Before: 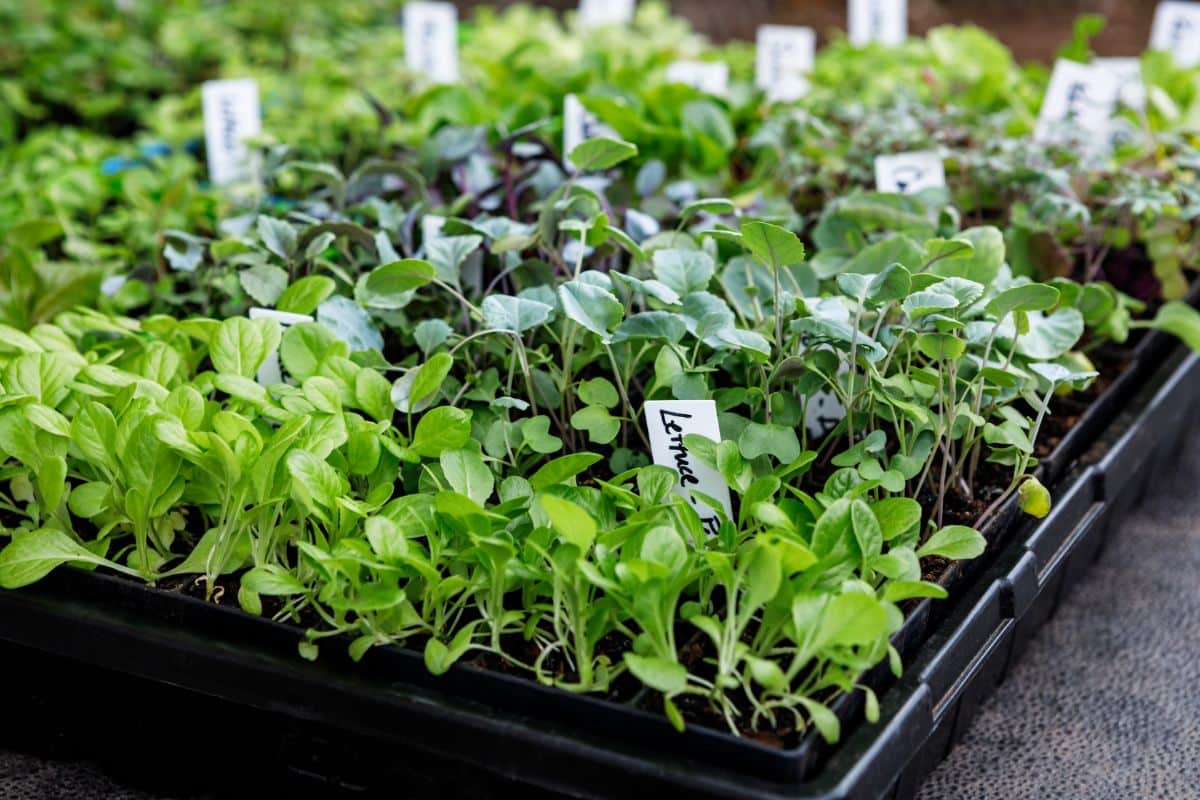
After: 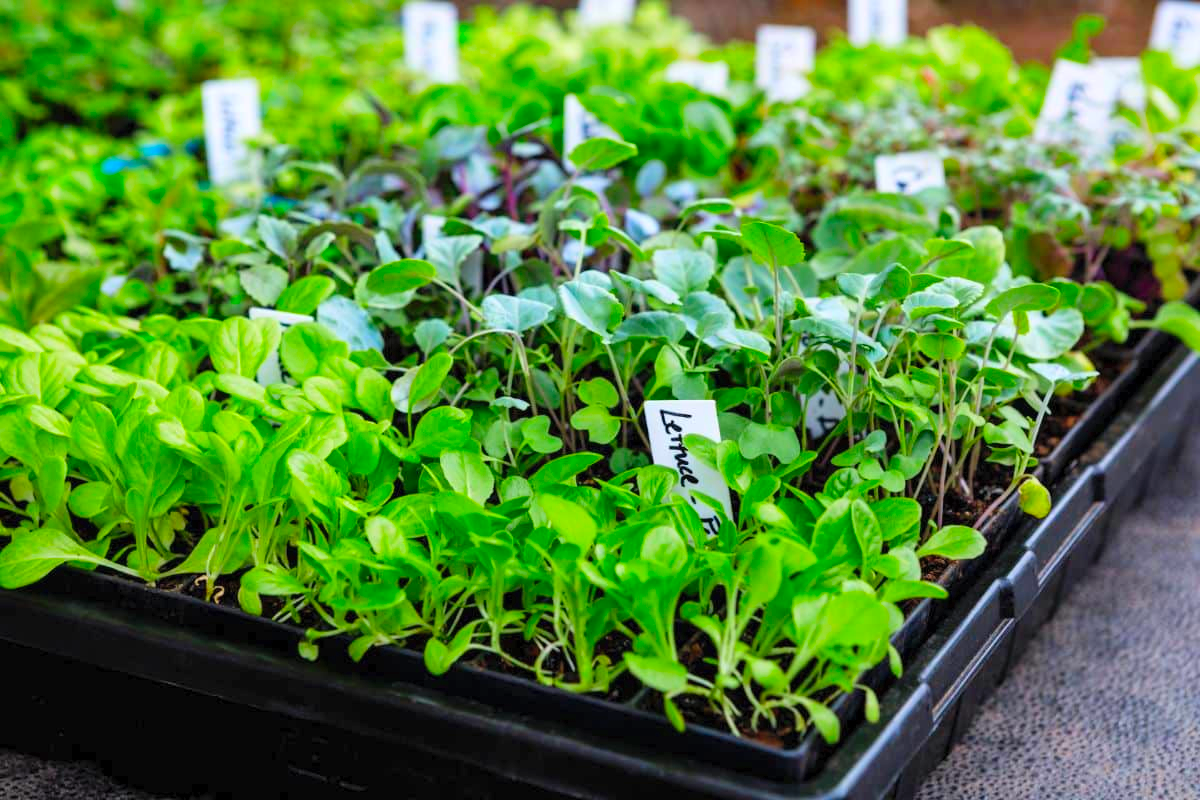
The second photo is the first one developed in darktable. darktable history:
color correction: highlights b* -0.041, saturation 1.79
contrast brightness saturation: brightness 0.147
